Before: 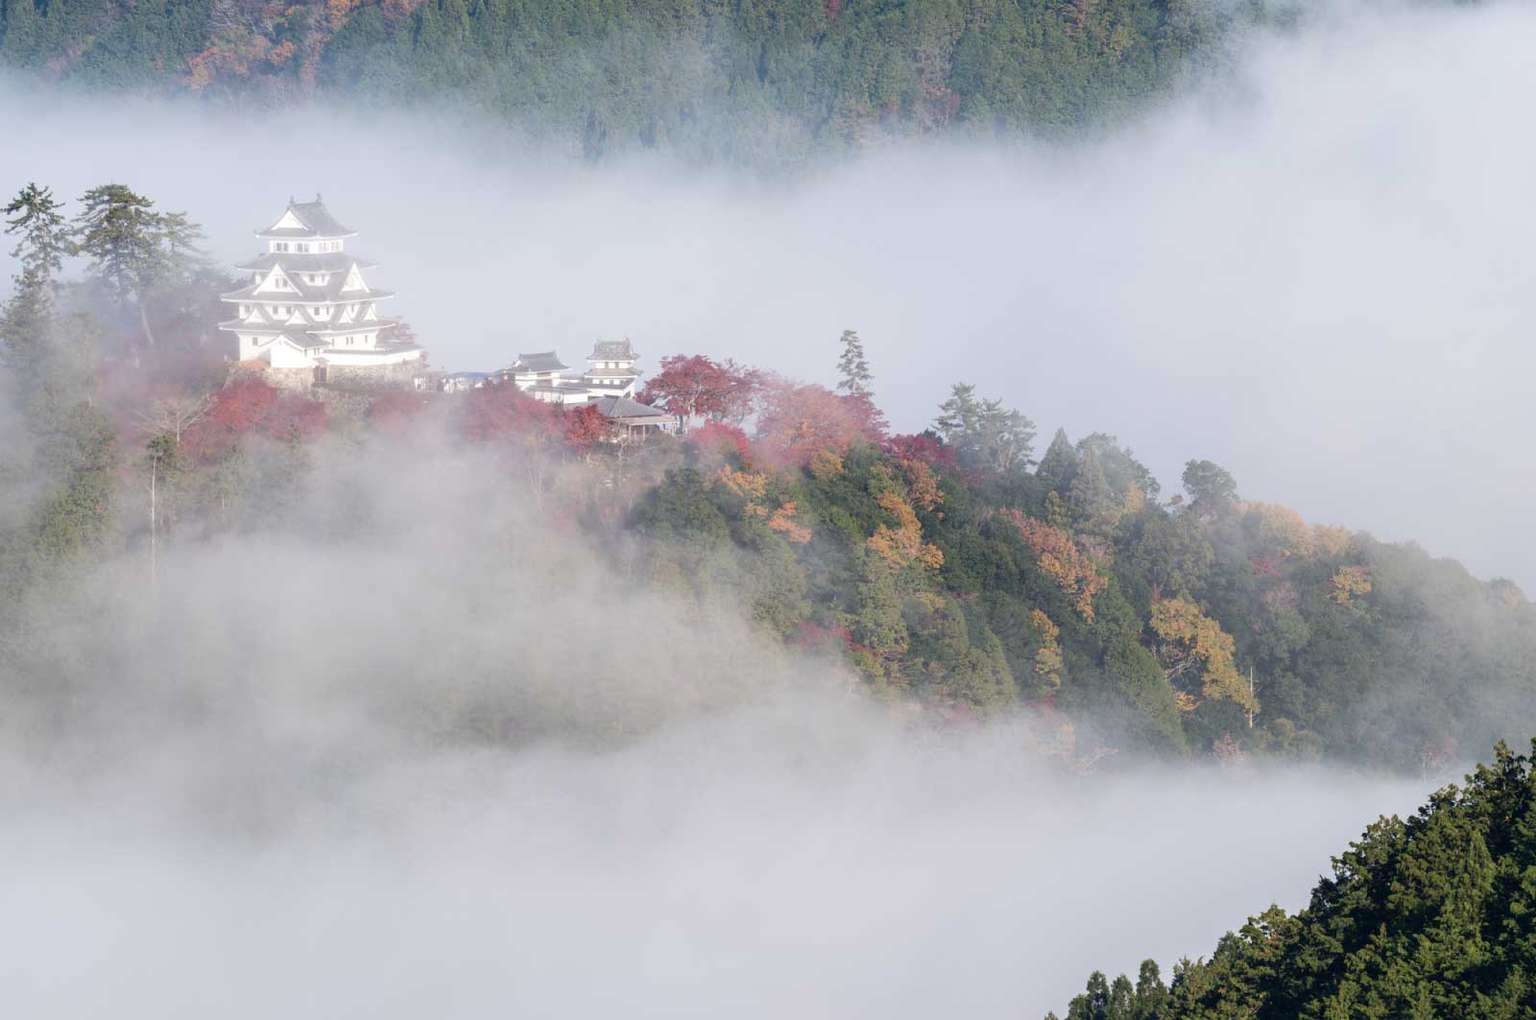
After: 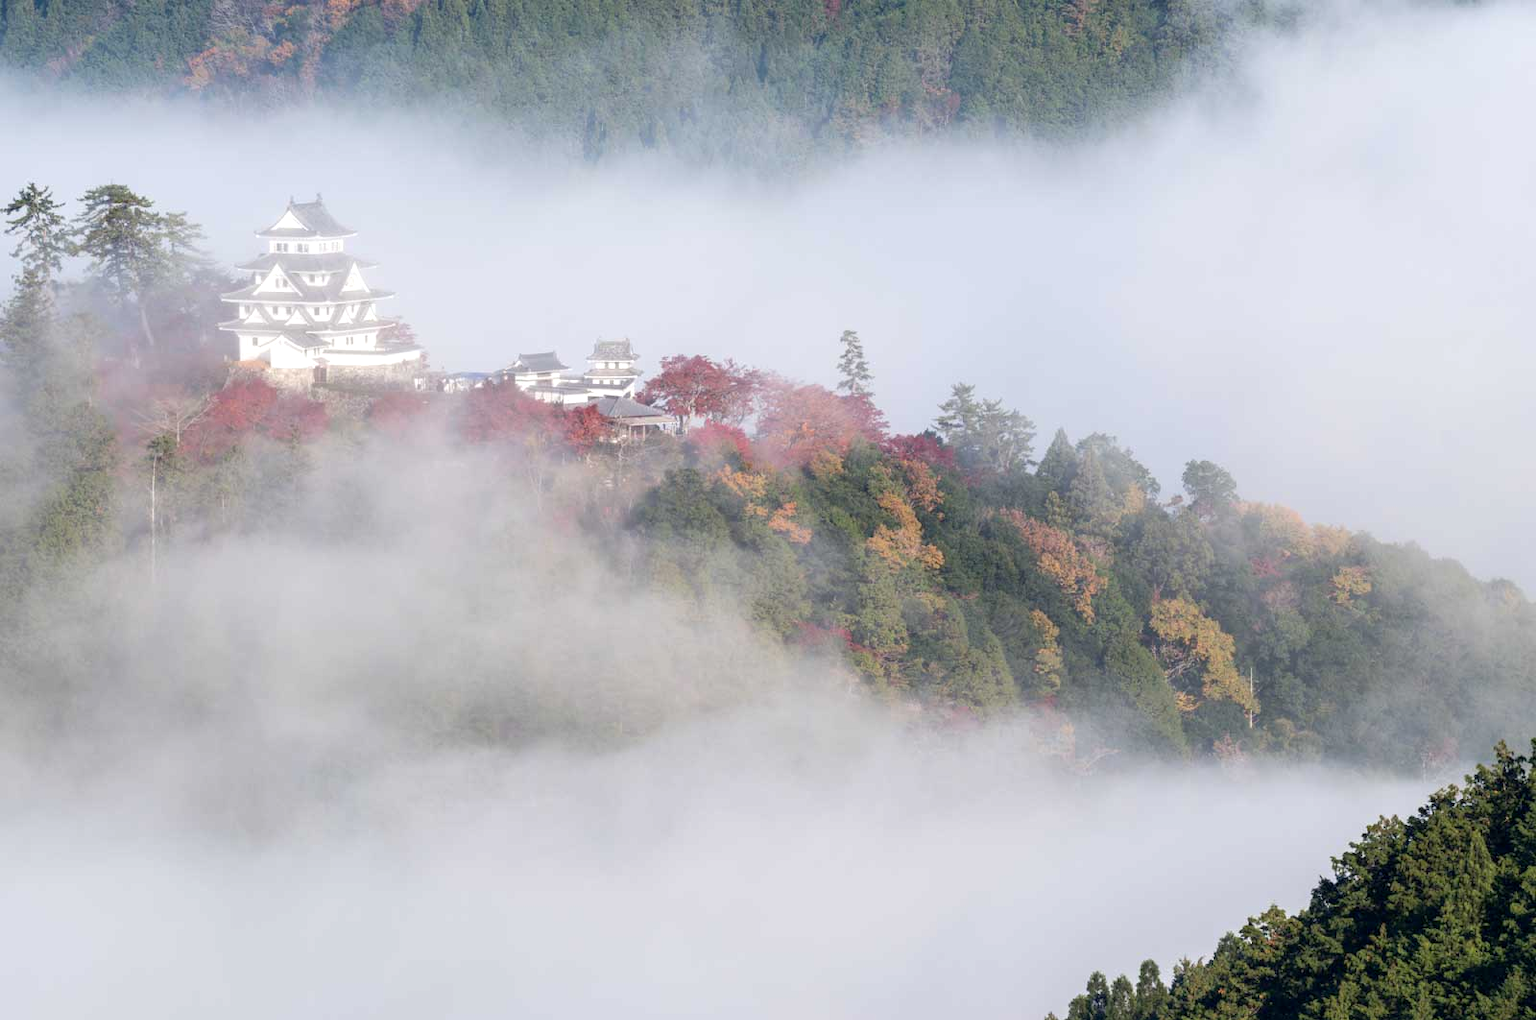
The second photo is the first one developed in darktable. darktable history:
exposure: black level correction 0.002, exposure 0.149 EV, compensate highlight preservation false
